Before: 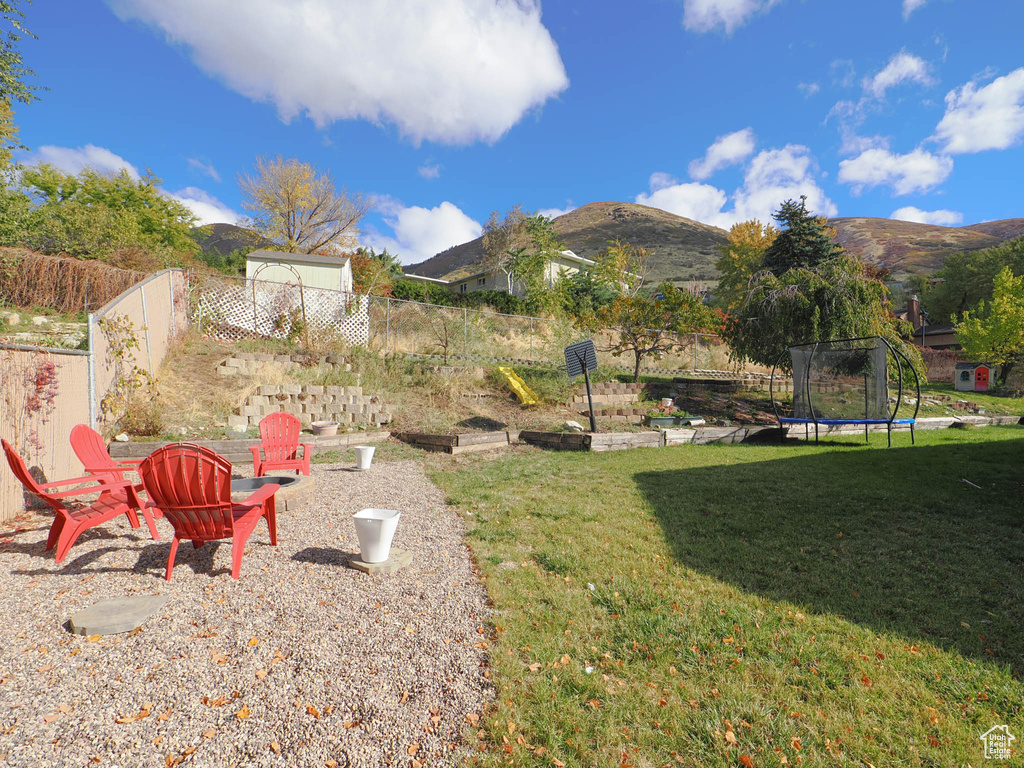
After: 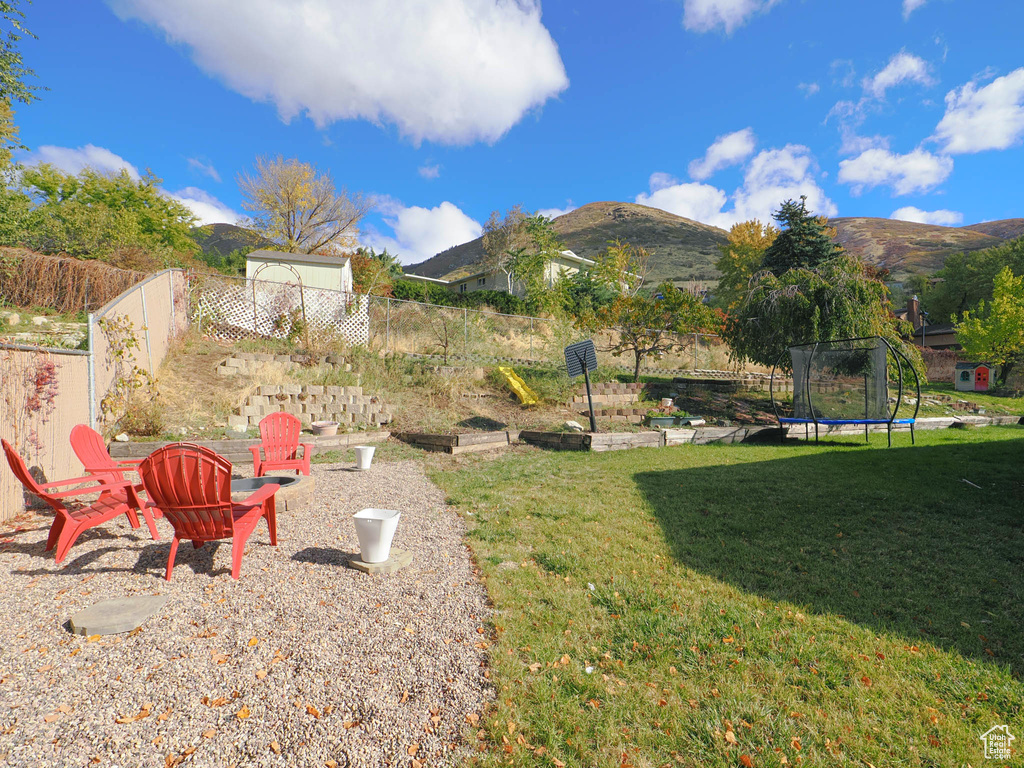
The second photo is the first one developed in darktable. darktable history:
tone equalizer: on, module defaults
color balance rgb: shadows lift › chroma 2.646%, shadows lift › hue 192.97°, linear chroma grading › global chroma 15.018%, perceptual saturation grading › global saturation -12.053%, global vibrance 14.241%
exposure: black level correction 0, exposure 0 EV, compensate highlight preservation false
